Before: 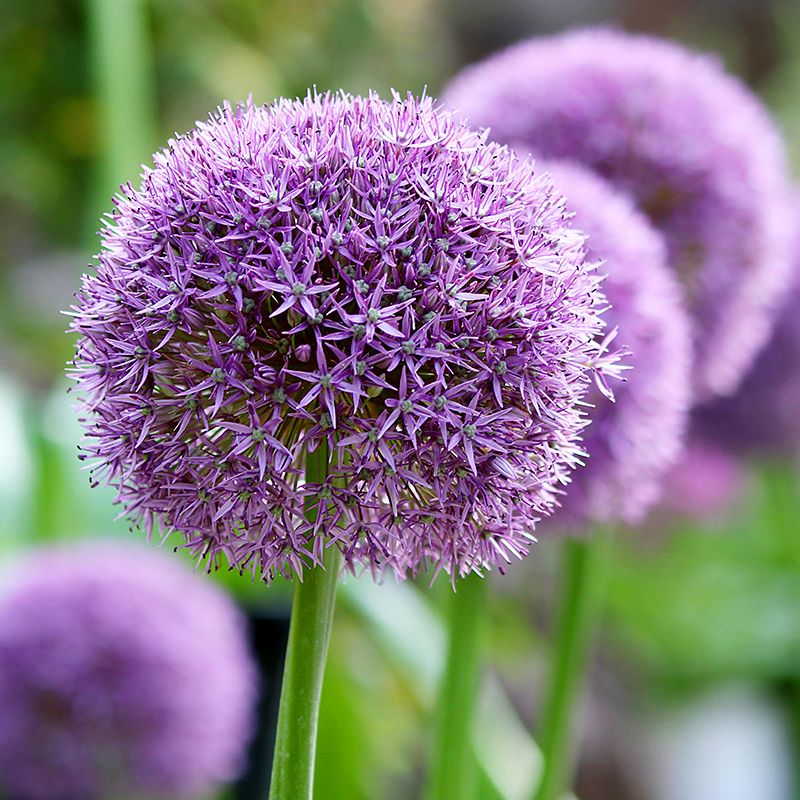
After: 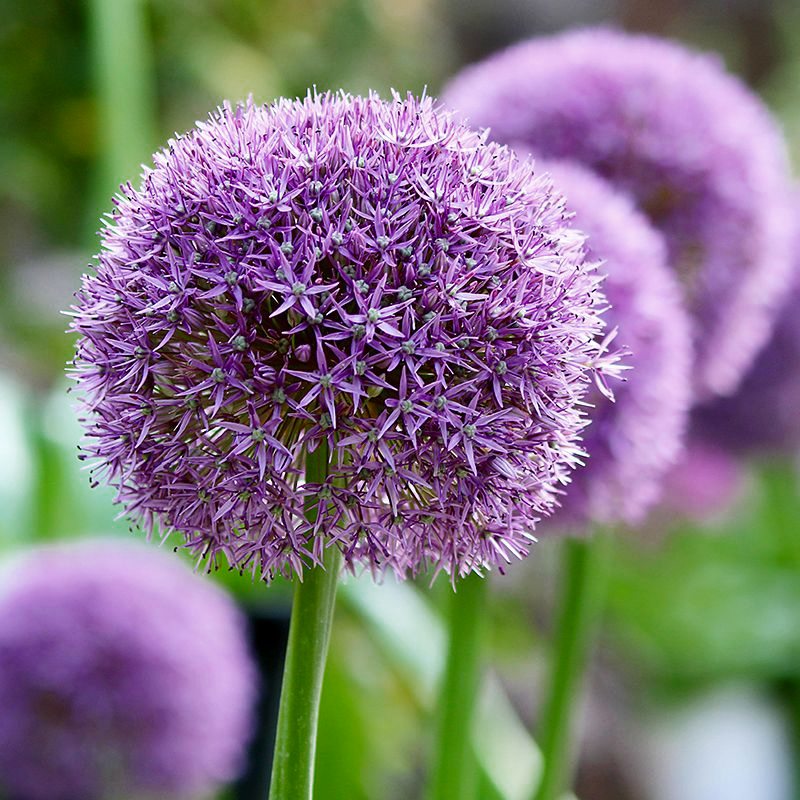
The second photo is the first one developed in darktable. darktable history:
contrast brightness saturation: contrast 0.151, brightness 0.045
color zones: curves: ch0 [(0, 0.425) (0.143, 0.422) (0.286, 0.42) (0.429, 0.419) (0.571, 0.419) (0.714, 0.42) (0.857, 0.422) (1, 0.425)]
